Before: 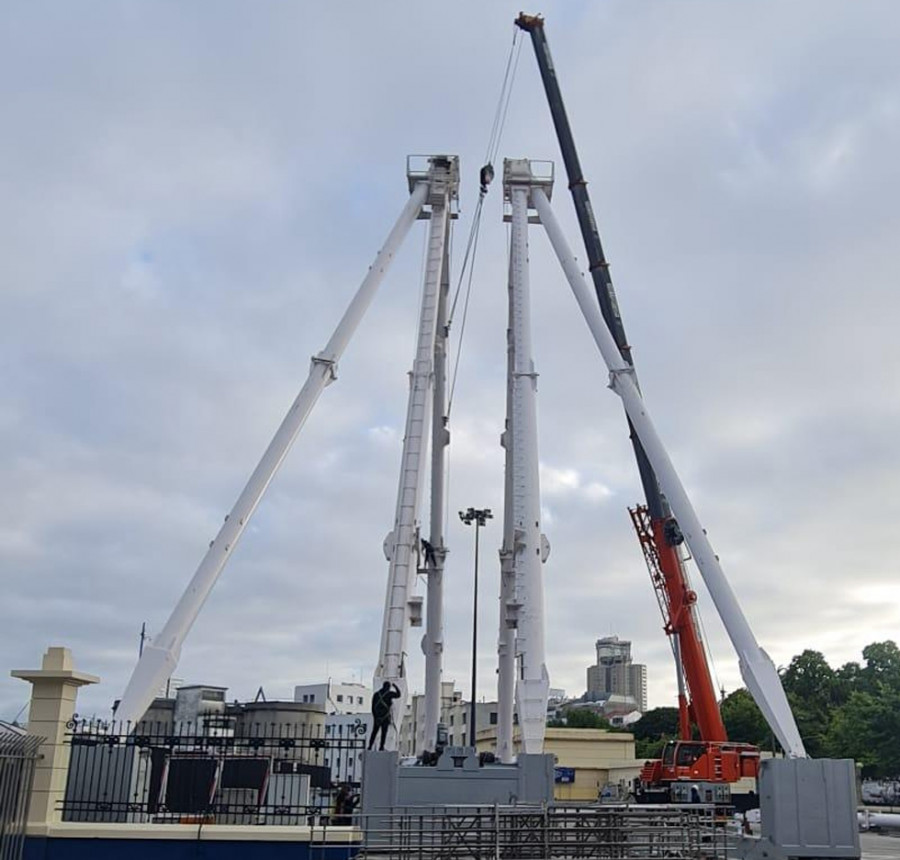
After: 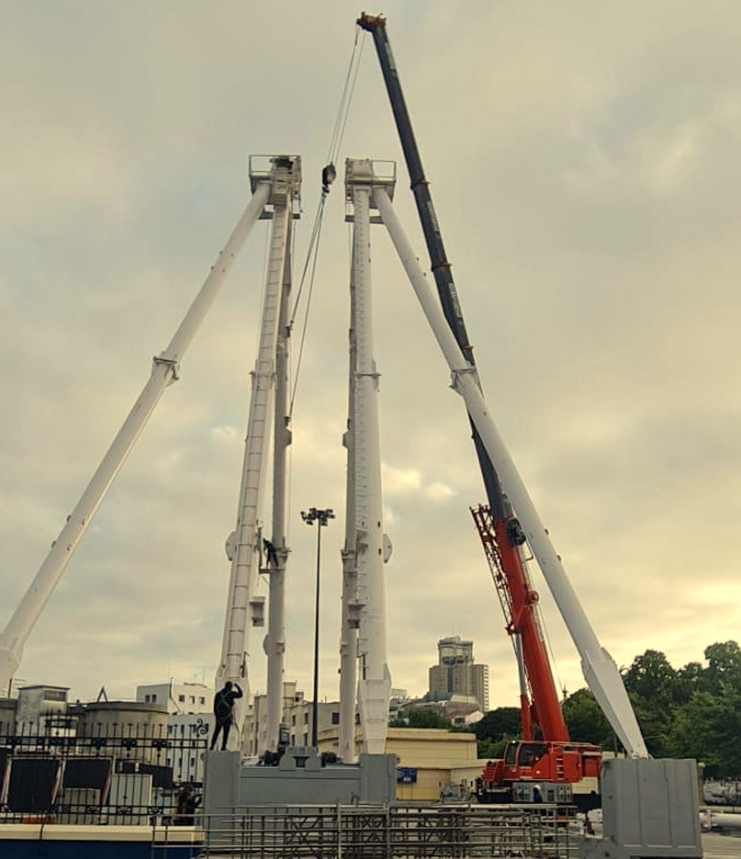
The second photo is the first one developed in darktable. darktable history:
crop: left 17.582%, bottom 0.031%
white balance: red 1.08, blue 0.791
